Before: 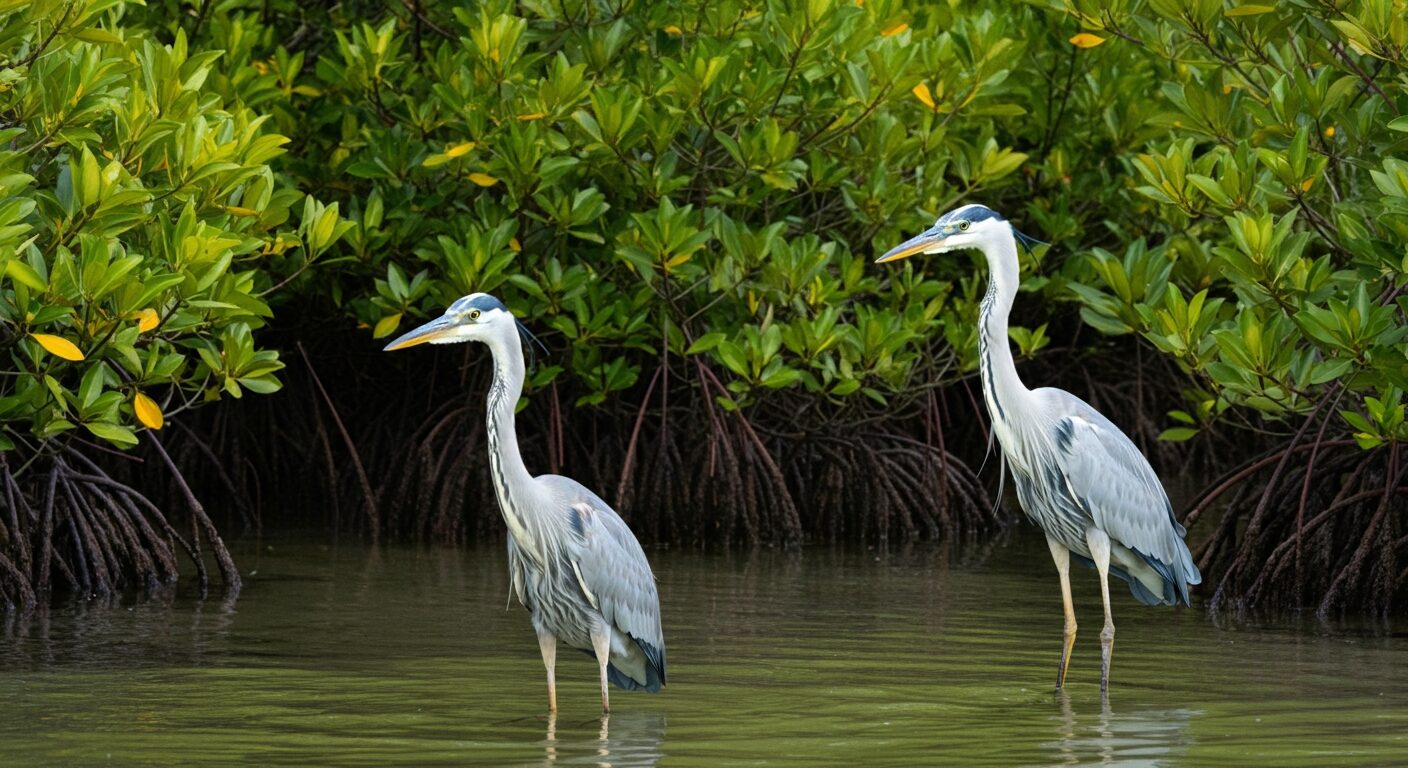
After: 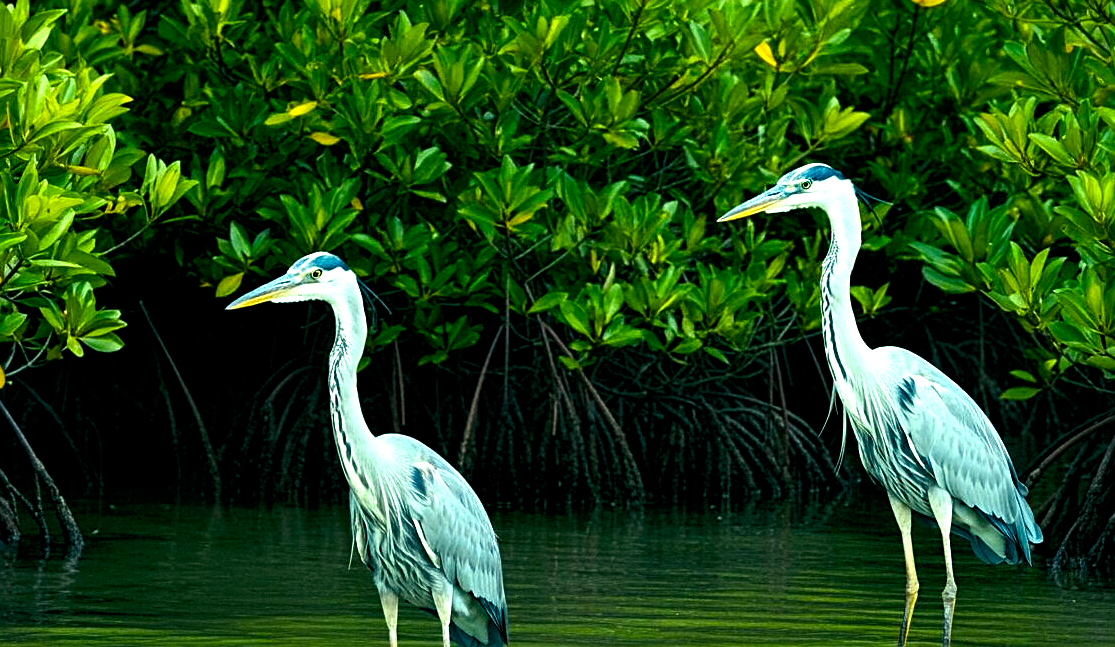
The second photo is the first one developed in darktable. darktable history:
white balance: emerald 1
sharpen: on, module defaults
color balance rgb: shadows lift › luminance -7.7%, shadows lift › chroma 2.13%, shadows lift › hue 165.27°, power › luminance -7.77%, power › chroma 1.1%, power › hue 215.88°, highlights gain › luminance 15.15%, highlights gain › chroma 7%, highlights gain › hue 125.57°, global offset › luminance -0.33%, global offset › chroma 0.11%, global offset › hue 165.27°, perceptual saturation grading › global saturation 24.42%, perceptual saturation grading › highlights -24.42%, perceptual saturation grading › mid-tones 24.42%, perceptual saturation grading › shadows 40%, perceptual brilliance grading › global brilliance -5%, perceptual brilliance grading › highlights 24.42%, perceptual brilliance grading › mid-tones 7%, perceptual brilliance grading › shadows -5%
crop: left 11.225%, top 5.381%, right 9.565%, bottom 10.314%
